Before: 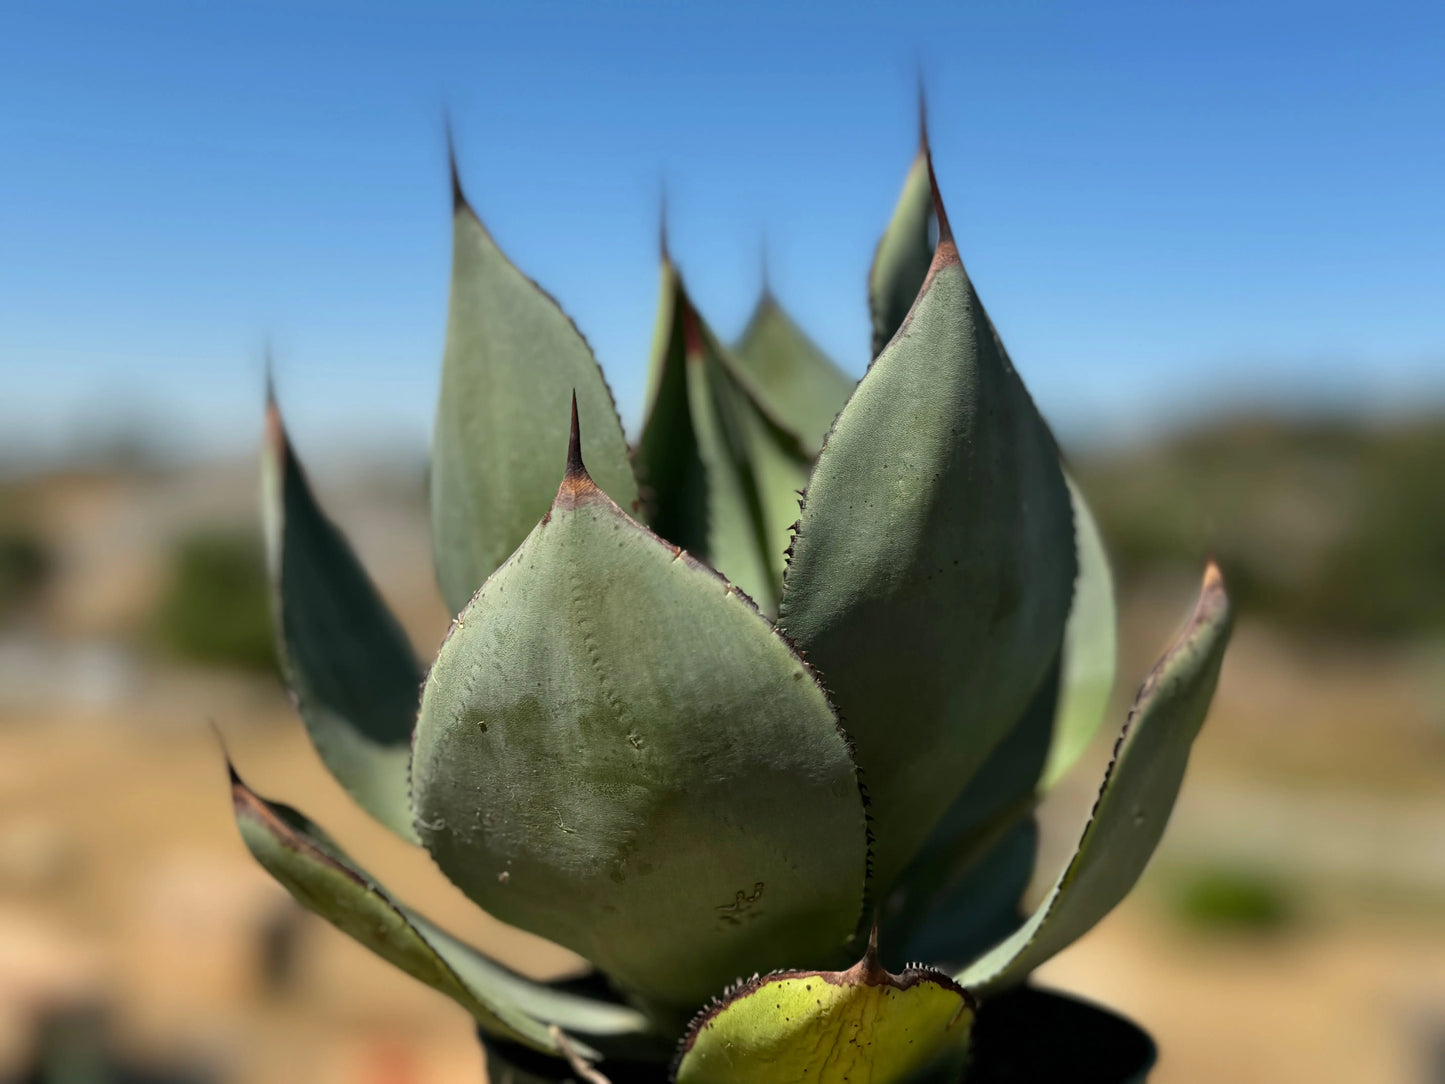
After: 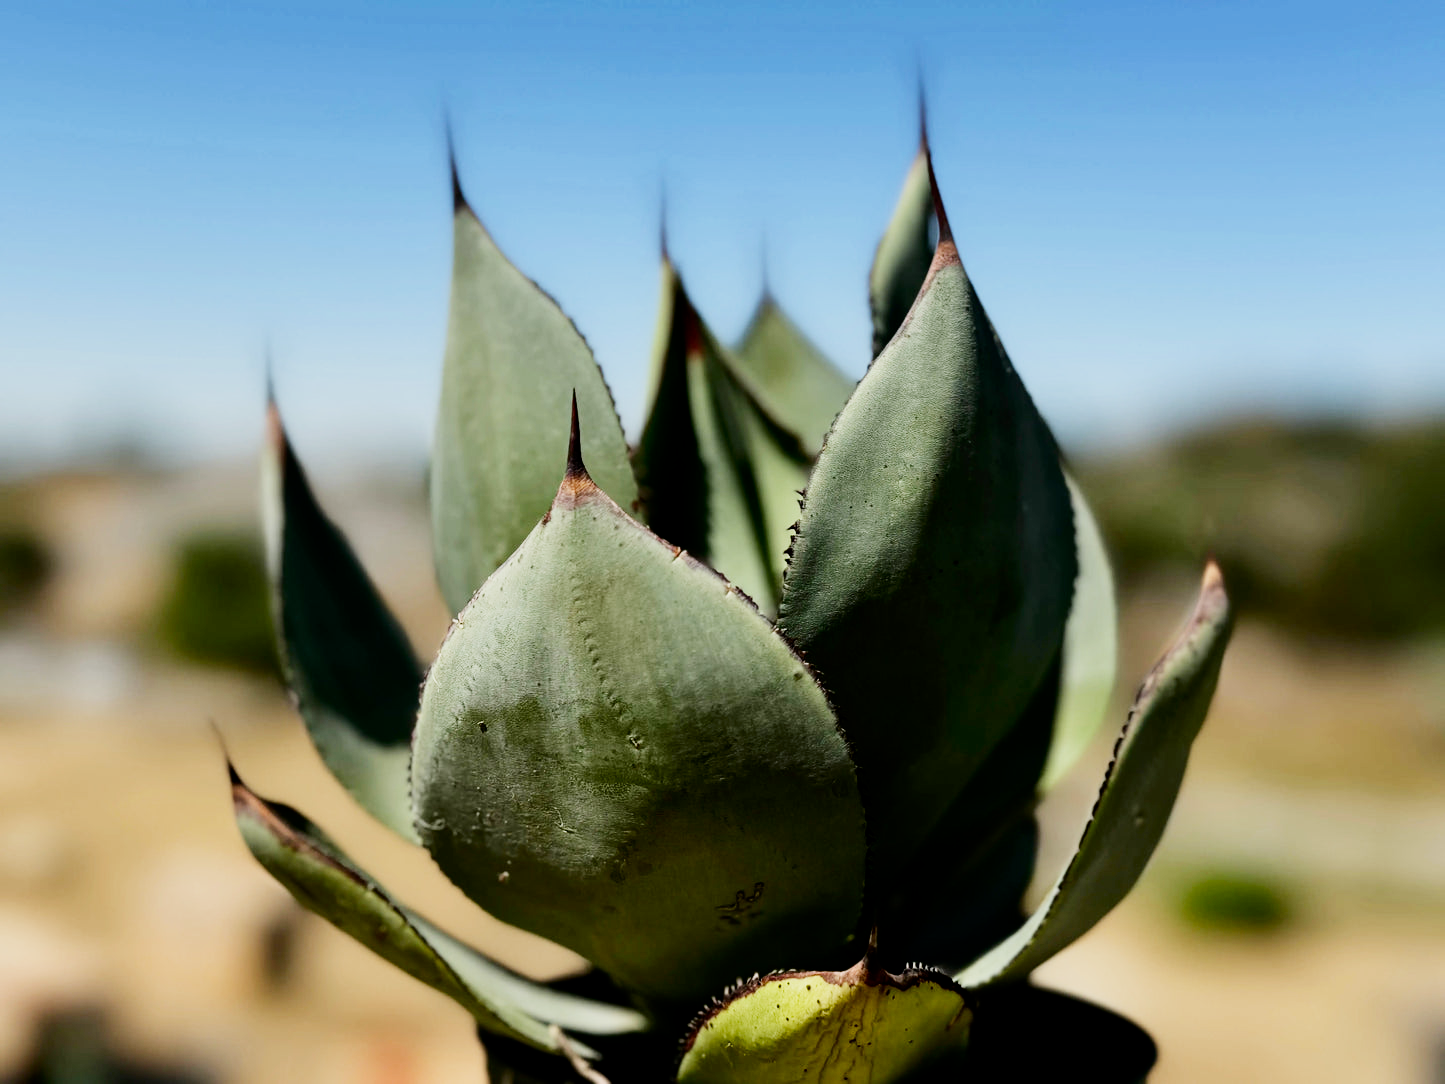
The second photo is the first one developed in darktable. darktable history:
contrast brightness saturation: contrast 0.15, brightness -0.01, saturation 0.1
filmic rgb: middle gray luminance 29%, black relative exposure -10.3 EV, white relative exposure 5.5 EV, threshold 6 EV, target black luminance 0%, hardness 3.95, latitude 2.04%, contrast 1.132, highlights saturation mix 5%, shadows ↔ highlights balance 15.11%, preserve chrominance no, color science v3 (2019), use custom middle-gray values true, iterations of high-quality reconstruction 0, enable highlight reconstruction true
tone equalizer: -8 EV -0.417 EV, -7 EV -0.389 EV, -6 EV -0.333 EV, -5 EV -0.222 EV, -3 EV 0.222 EV, -2 EV 0.333 EV, -1 EV 0.389 EV, +0 EV 0.417 EV, edges refinement/feathering 500, mask exposure compensation -1.25 EV, preserve details no
exposure: black level correction 0, exposure 0.7 EV, compensate exposure bias true, compensate highlight preservation false
